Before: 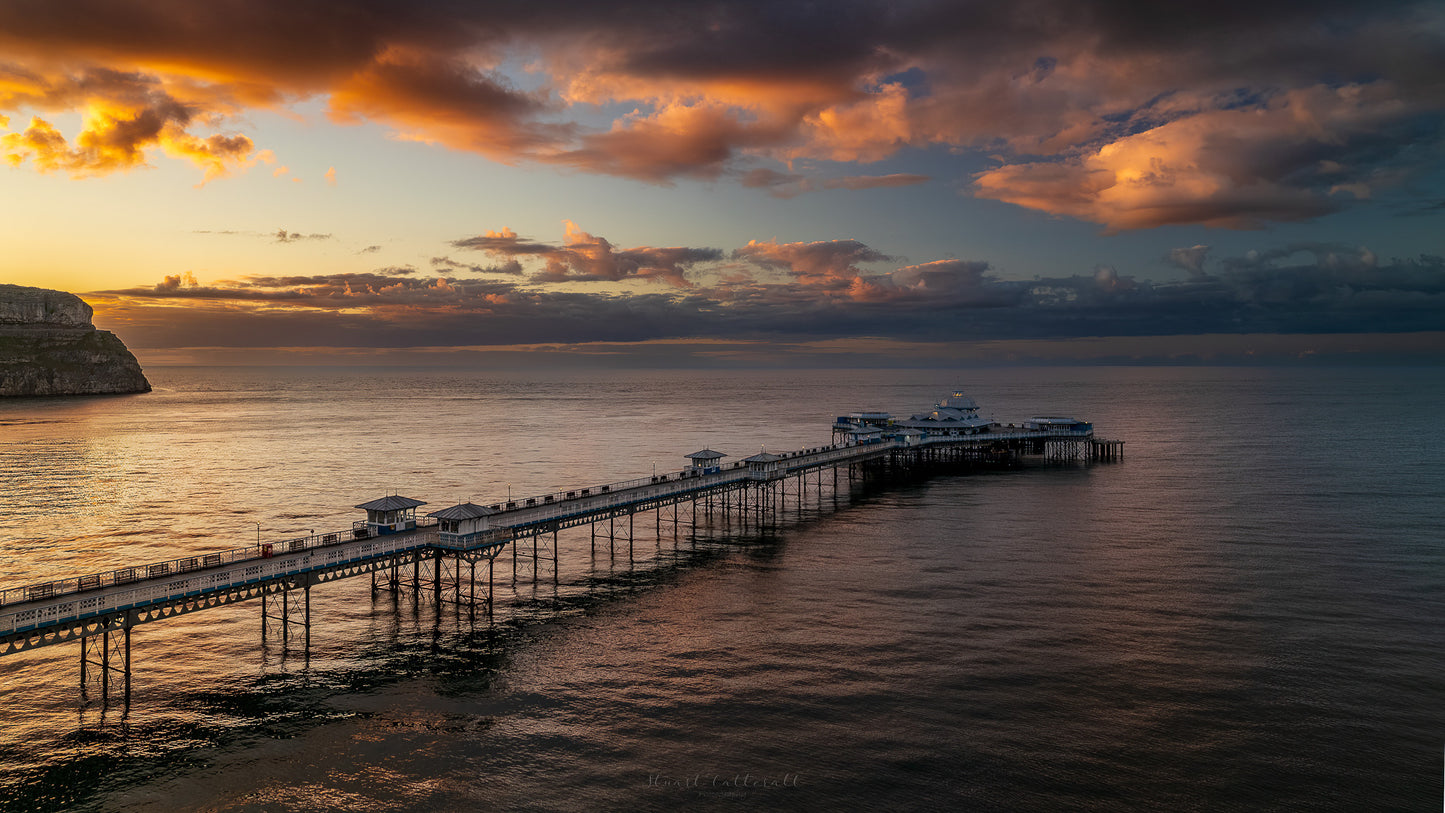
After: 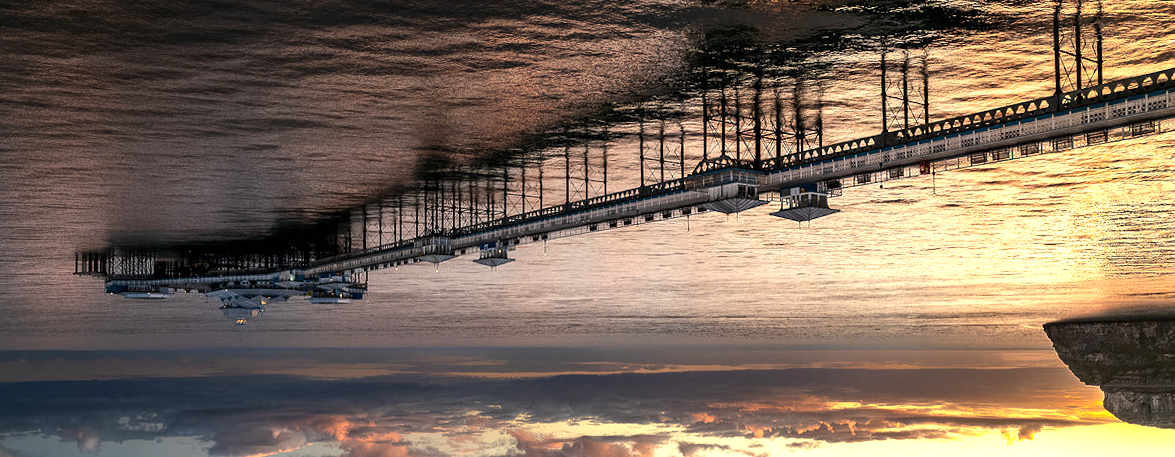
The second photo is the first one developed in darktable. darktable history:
orientation "rotate by 180 degrees": orientation rotate 180°
crop: left 18.38%, top 11.092%, right 2.134%, bottom 33.217%
rotate and perspective: lens shift (vertical) 0.048, lens shift (horizontal) -0.024, automatic cropping off
tone equalizer "contrast tone curve: medium": -8 EV -0.75 EV, -7 EV -0.7 EV, -6 EV -0.6 EV, -5 EV -0.4 EV, -3 EV 0.4 EV, -2 EV 0.6 EV, -1 EV 0.7 EV, +0 EV 0.75 EV, edges refinement/feathering 500, mask exposure compensation -1.57 EV, preserve details no
exposure: exposure 0.515 EV
